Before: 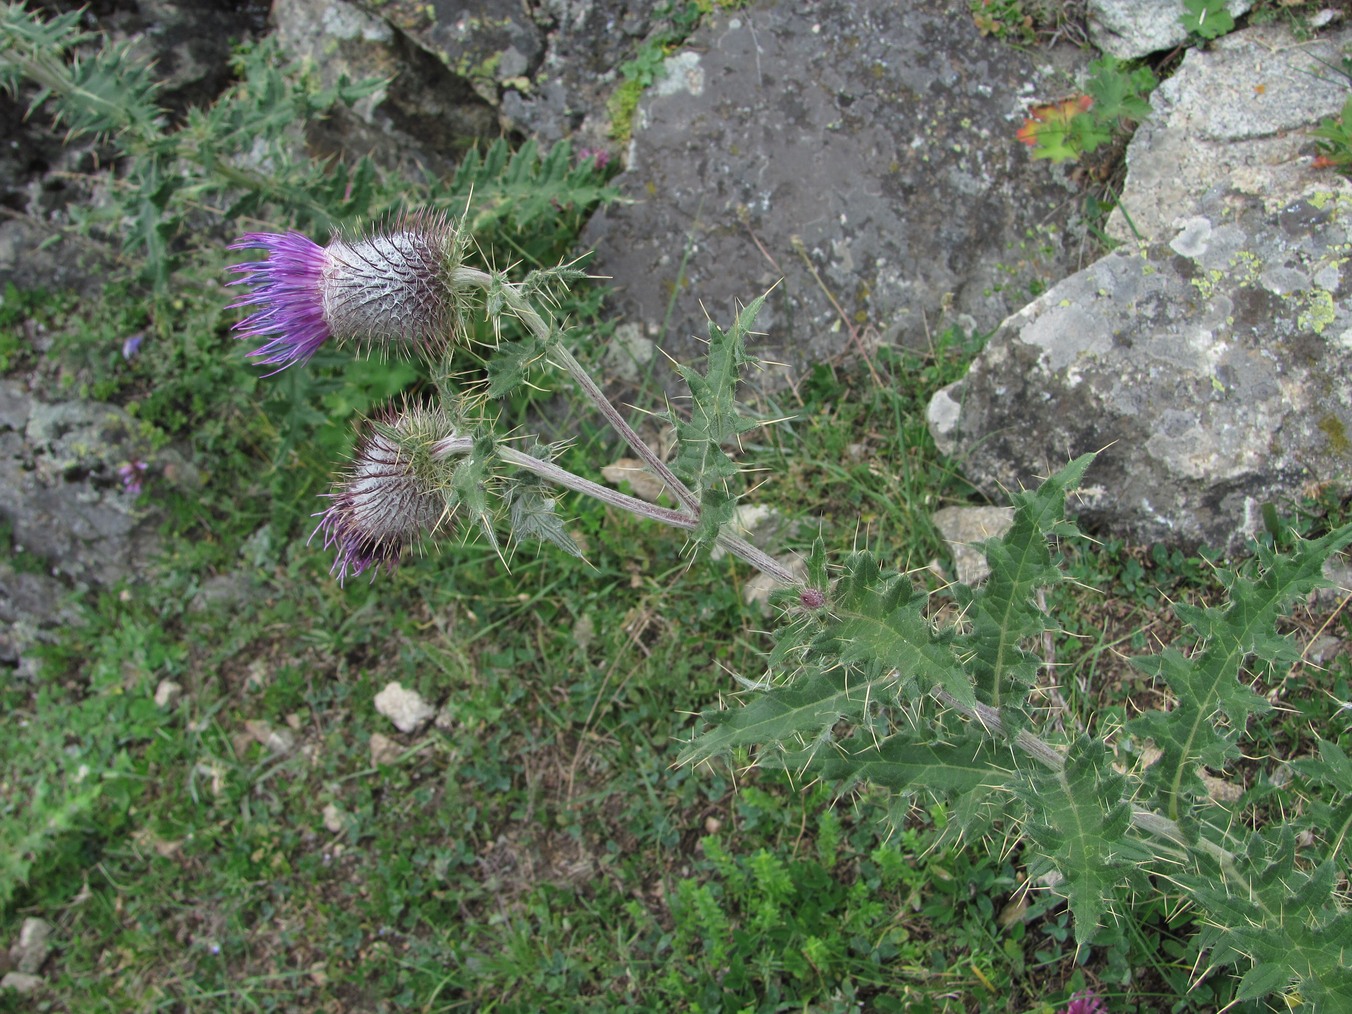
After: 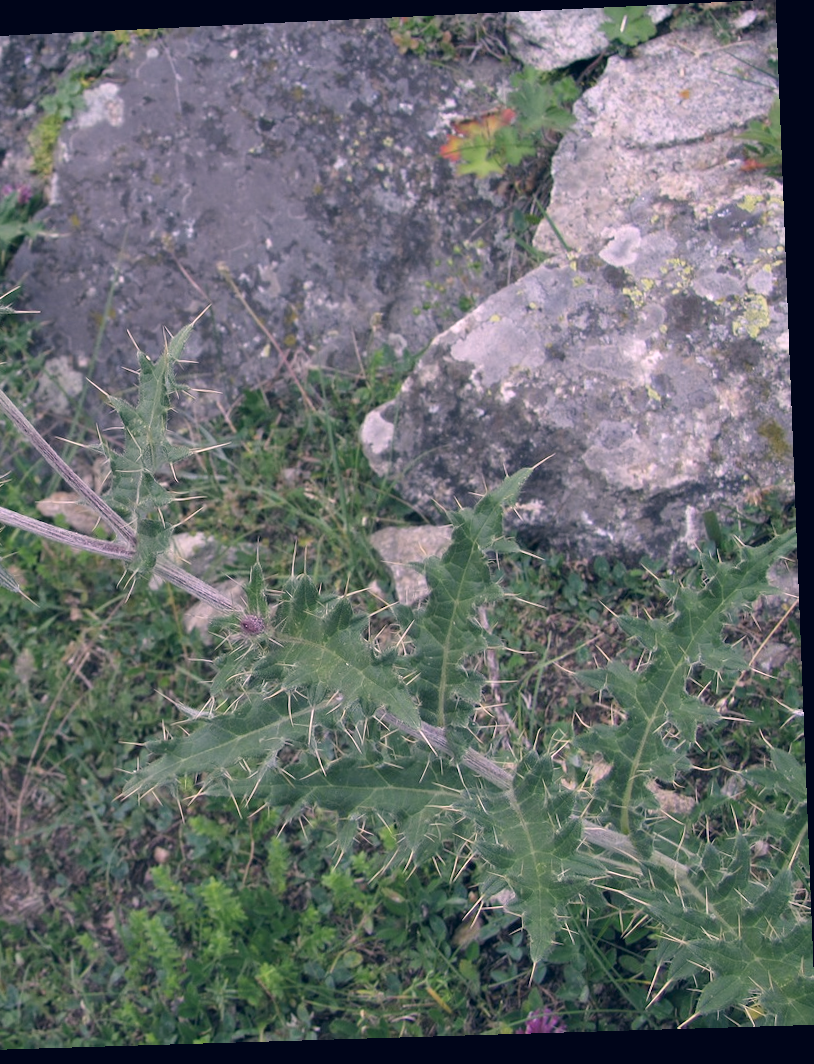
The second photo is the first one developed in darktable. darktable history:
color correction: highlights a* 14.46, highlights b* 5.85, shadows a* -5.53, shadows b* -15.24, saturation 0.85
crop: left 41.402%
white balance: red 1.004, blue 1.096
rotate and perspective: rotation -2.22°, lens shift (horizontal) -0.022, automatic cropping off
